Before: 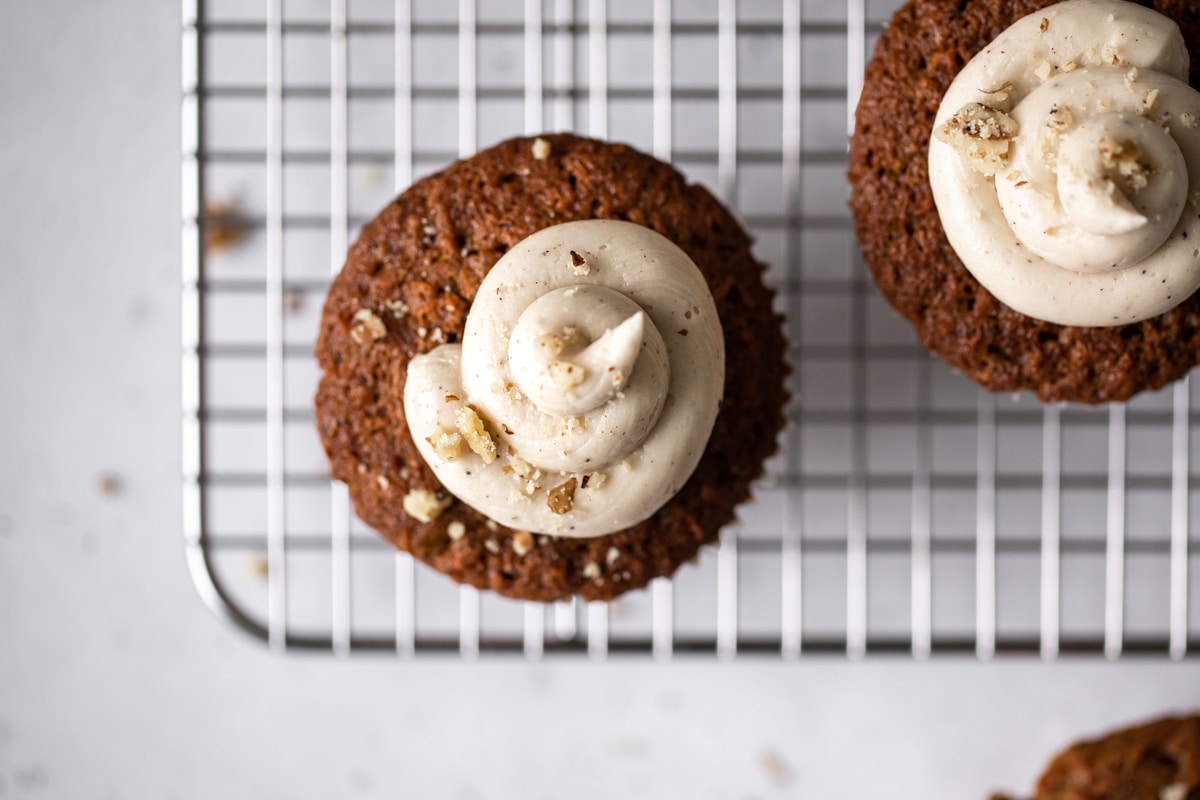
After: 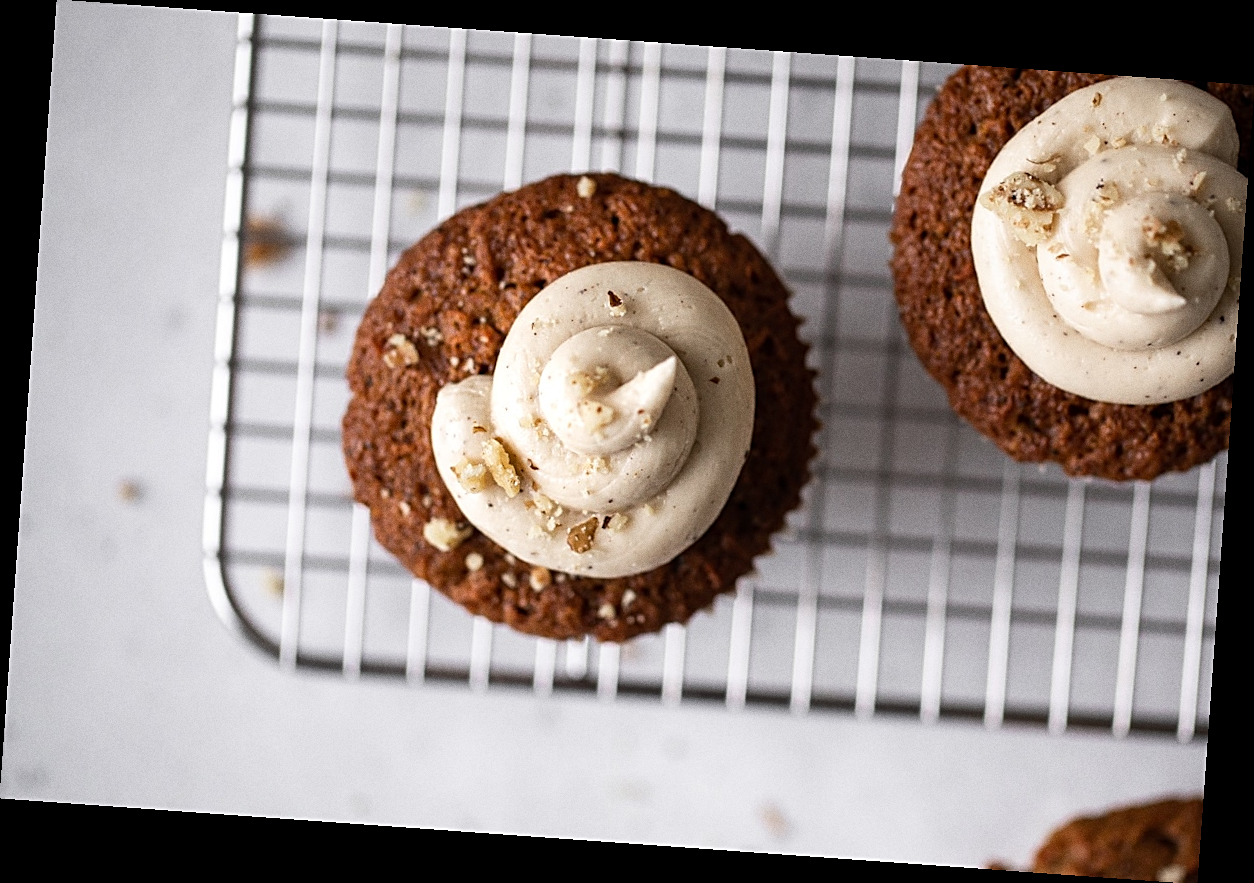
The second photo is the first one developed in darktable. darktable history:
rotate and perspective: rotation 4.1°, automatic cropping off
sharpen: on, module defaults
grain: coarseness 0.09 ISO
